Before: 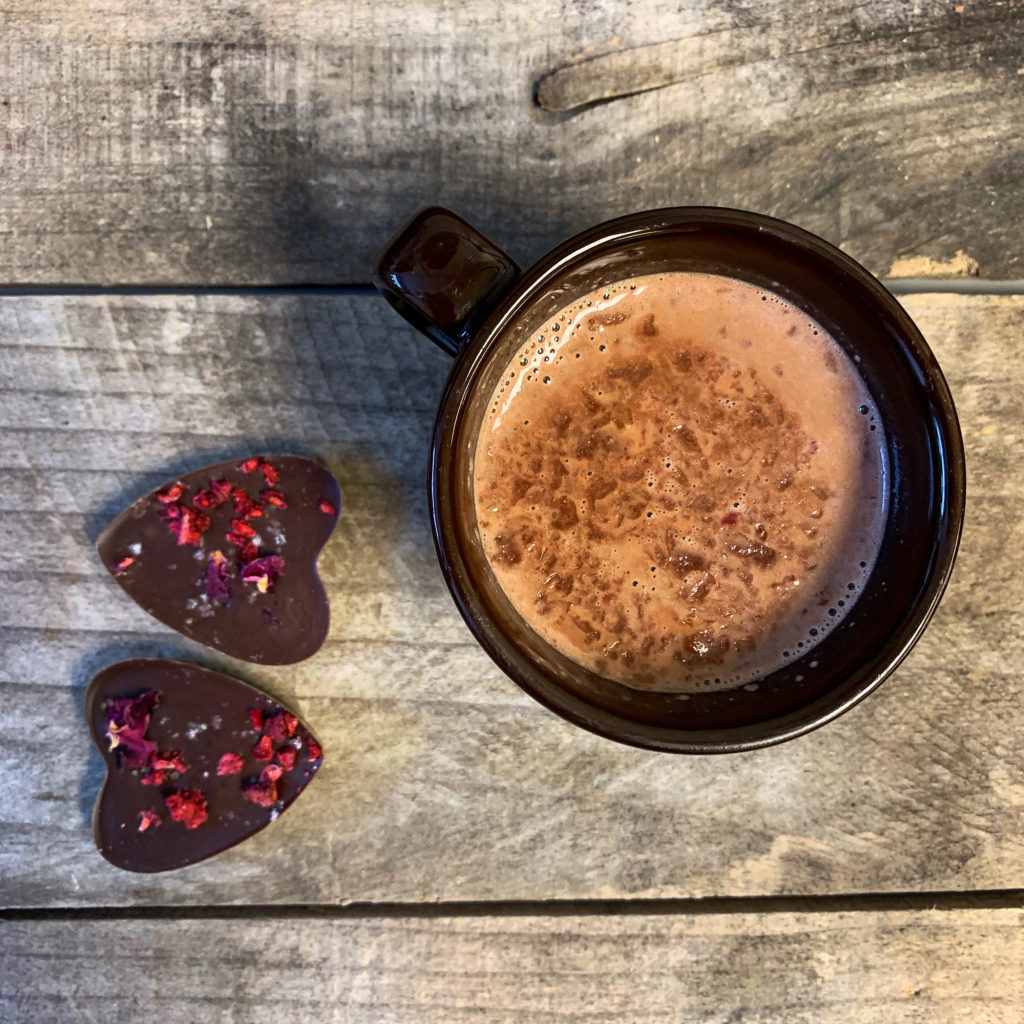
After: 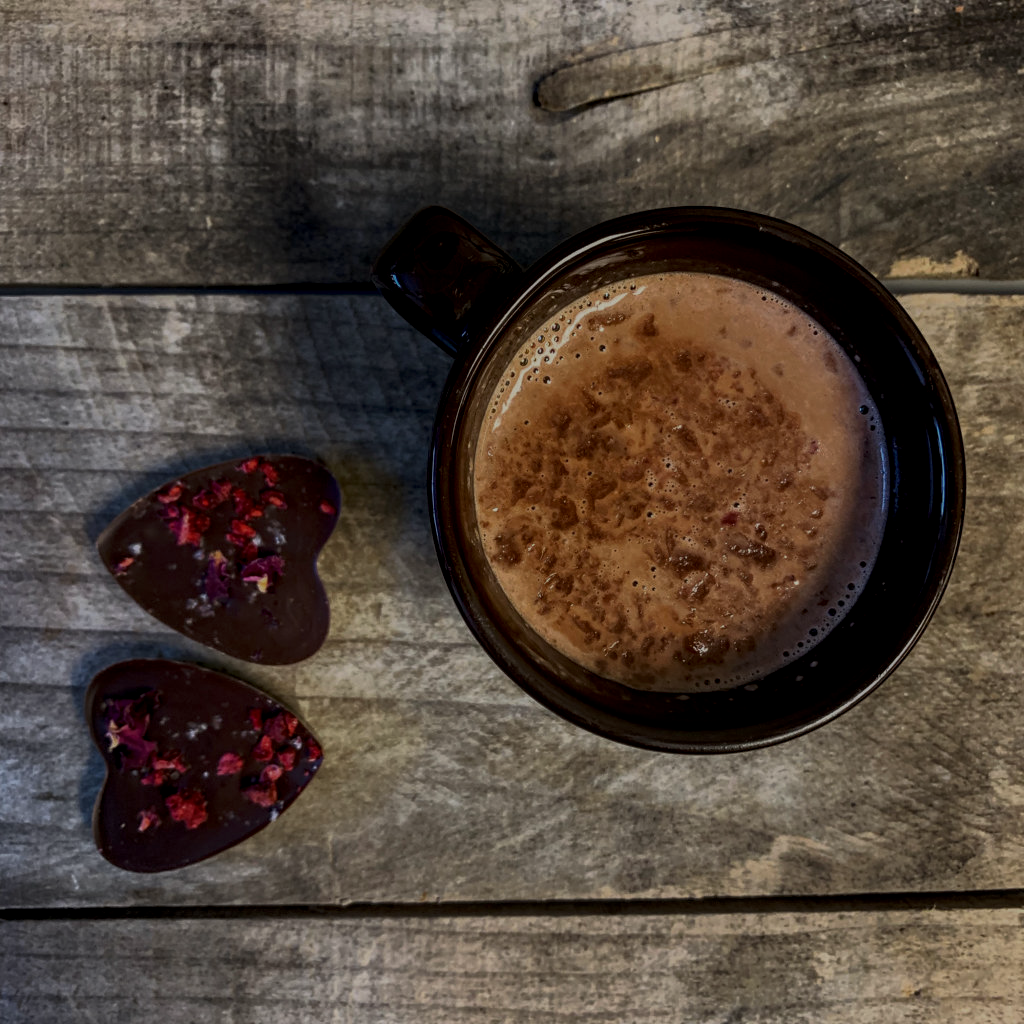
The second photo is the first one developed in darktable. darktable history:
color balance rgb: perceptual saturation grading › global saturation 0.697%, perceptual brilliance grading › global brilliance 11.881%
tone equalizer: -8 EV -1.97 EV, -7 EV -1.97 EV, -6 EV -1.97 EV, -5 EV -1.98 EV, -4 EV -1.98 EV, -3 EV -2 EV, -2 EV -1.98 EV, -1 EV -1.61 EV, +0 EV -1.97 EV, edges refinement/feathering 500, mask exposure compensation -1.57 EV, preserve details no
local contrast: on, module defaults
